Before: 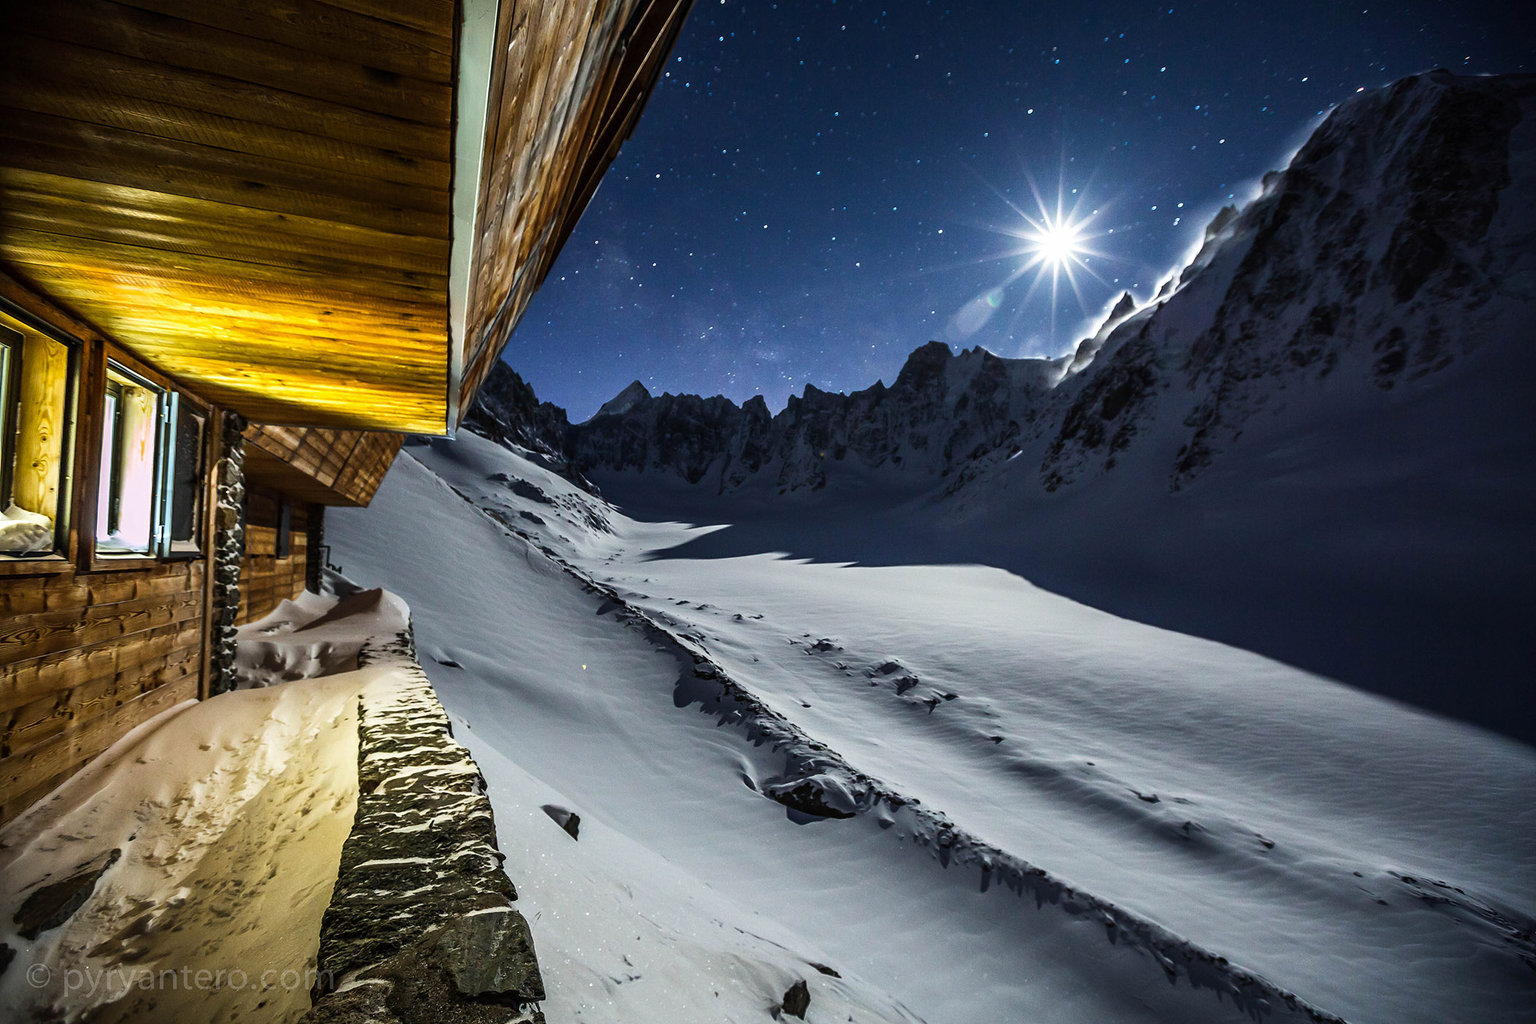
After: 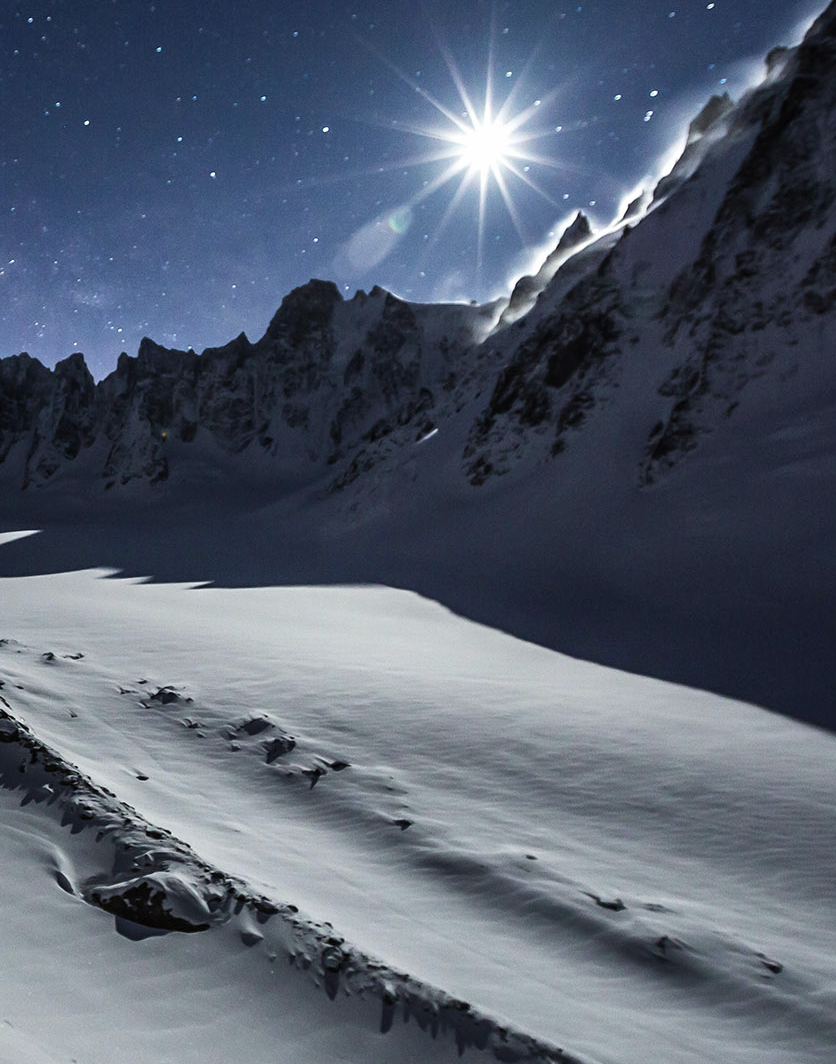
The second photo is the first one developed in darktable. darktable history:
crop: left 45.721%, top 13.393%, right 14.118%, bottom 10.01%
color correction: saturation 0.8
shadows and highlights: shadows 32.83, highlights -47.7, soften with gaussian
